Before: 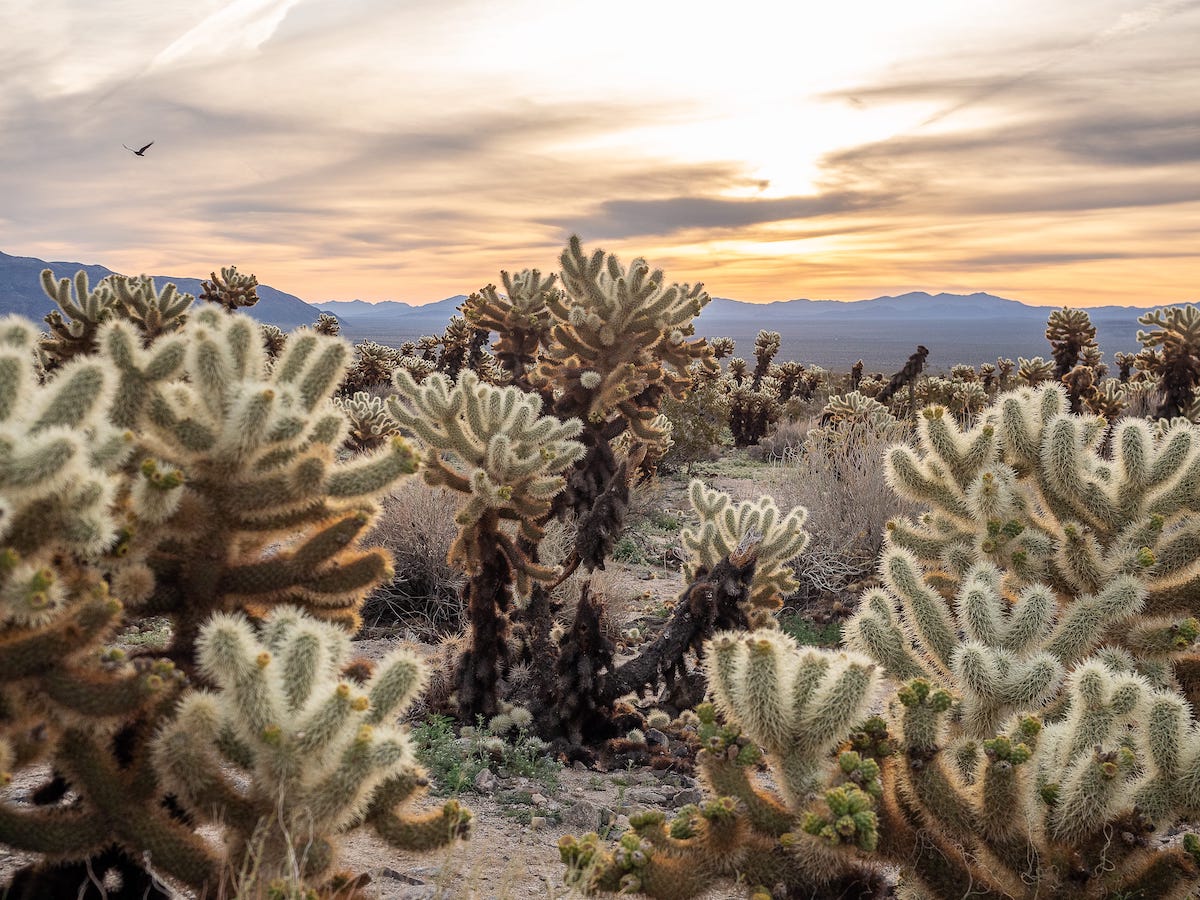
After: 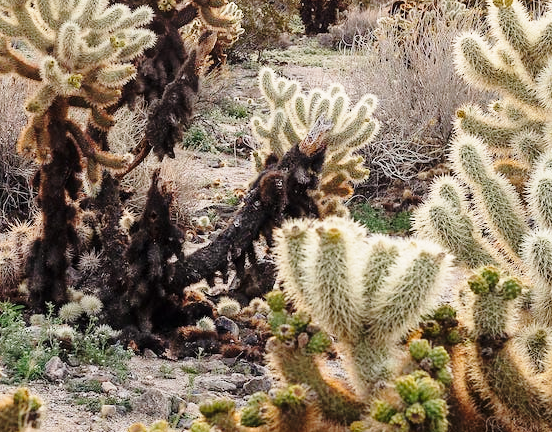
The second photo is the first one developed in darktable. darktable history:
base curve: curves: ch0 [(0, 0) (0.028, 0.03) (0.121, 0.232) (0.46, 0.748) (0.859, 0.968) (1, 1)], preserve colors none
crop: left 35.886%, top 45.838%, right 18.064%, bottom 6.055%
